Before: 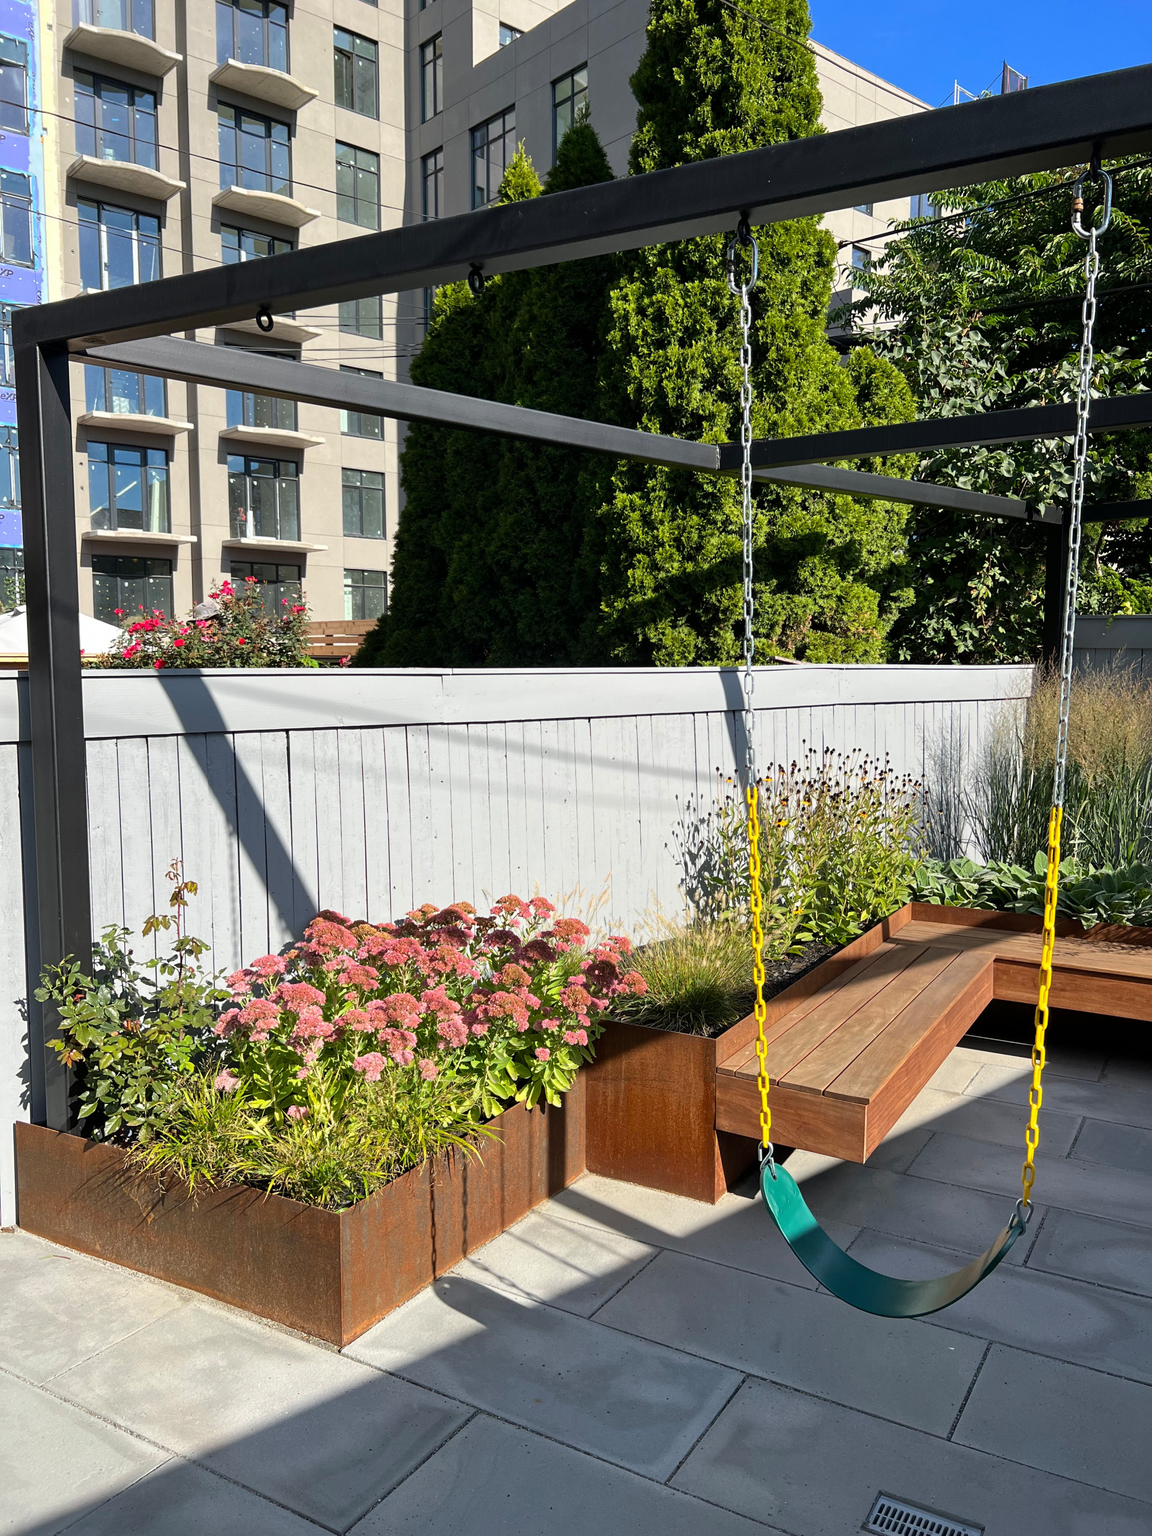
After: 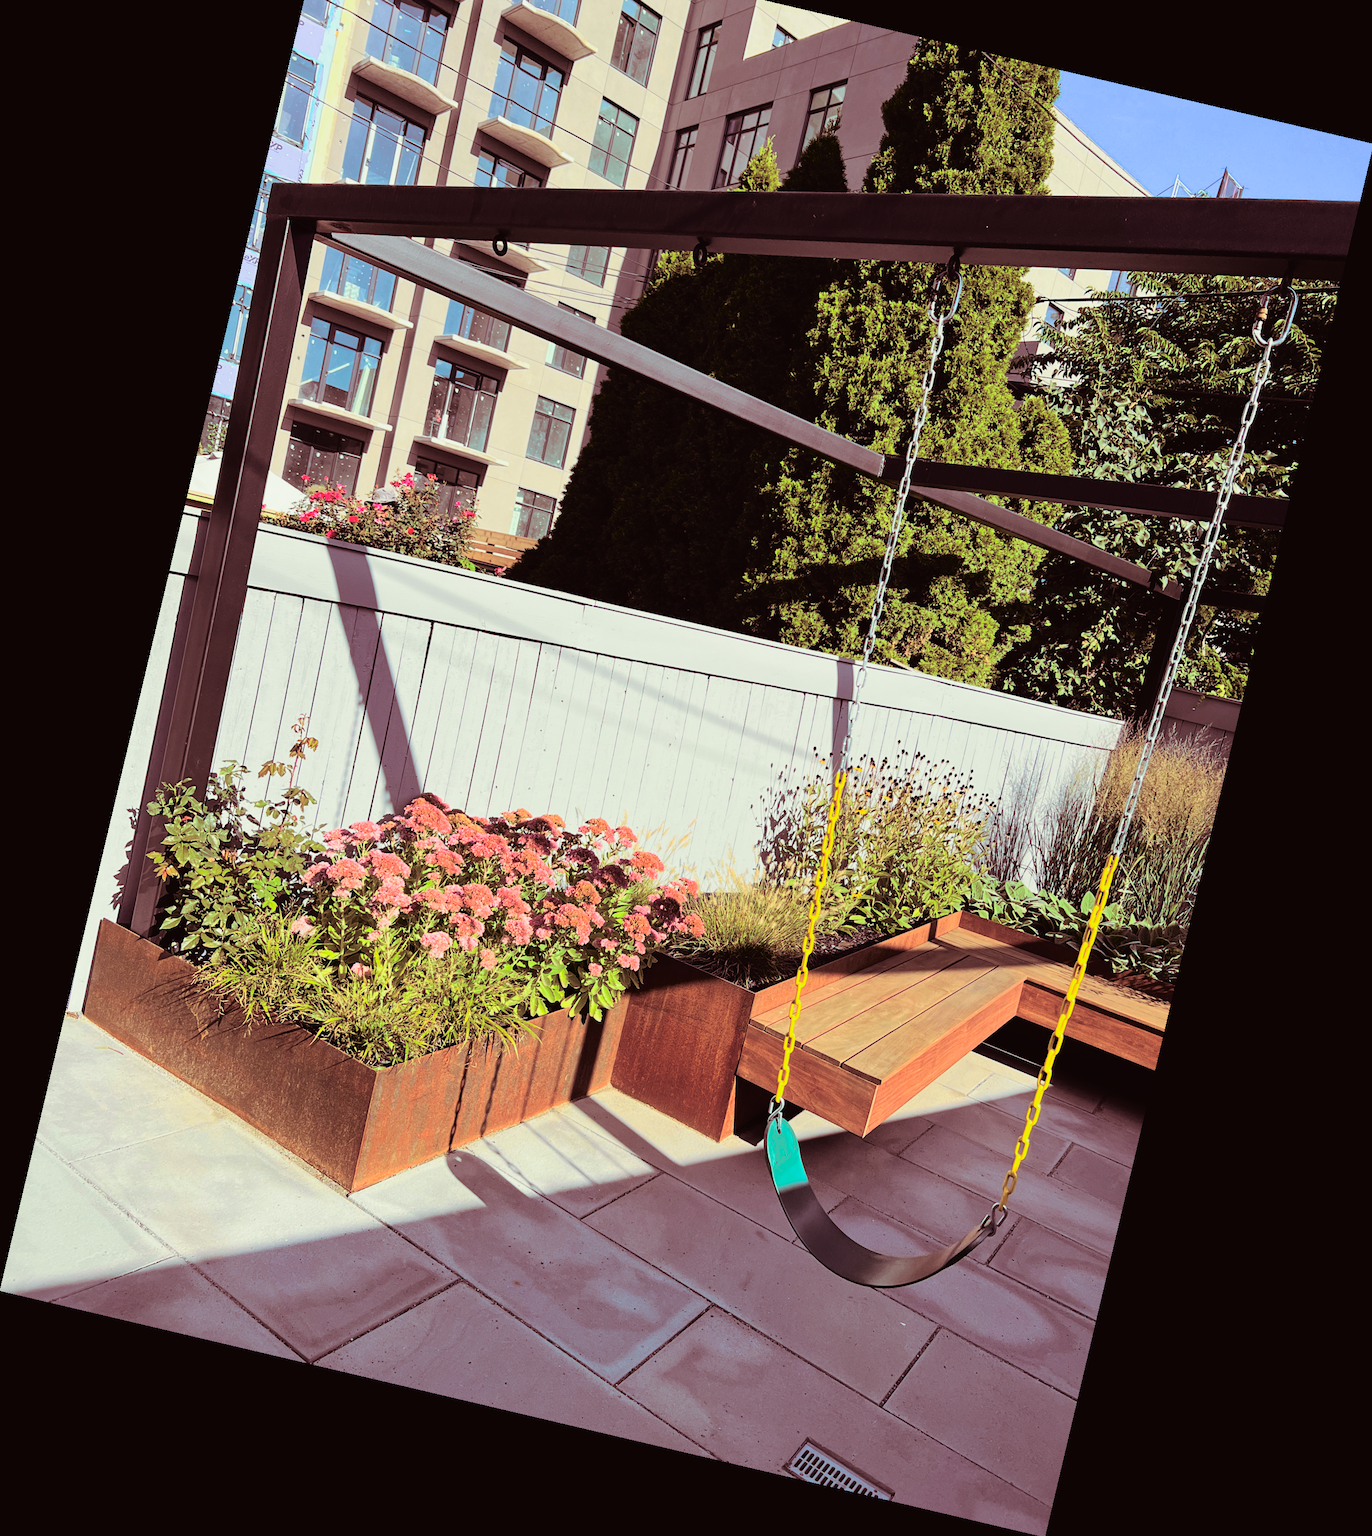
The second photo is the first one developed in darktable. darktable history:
split-toning: compress 20%
rotate and perspective: rotation 13.27°, automatic cropping off
crop and rotate: top 6.25%
tone curve: curves: ch0 [(0, 0.022) (0.114, 0.083) (0.281, 0.315) (0.447, 0.557) (0.588, 0.711) (0.786, 0.839) (0.999, 0.949)]; ch1 [(0, 0) (0.389, 0.352) (0.458, 0.433) (0.486, 0.474) (0.509, 0.505) (0.535, 0.53) (0.555, 0.557) (0.586, 0.622) (0.677, 0.724) (1, 1)]; ch2 [(0, 0) (0.369, 0.388) (0.449, 0.431) (0.501, 0.5) (0.528, 0.52) (0.561, 0.59) (0.697, 0.721) (1, 1)], color space Lab, independent channels, preserve colors none
